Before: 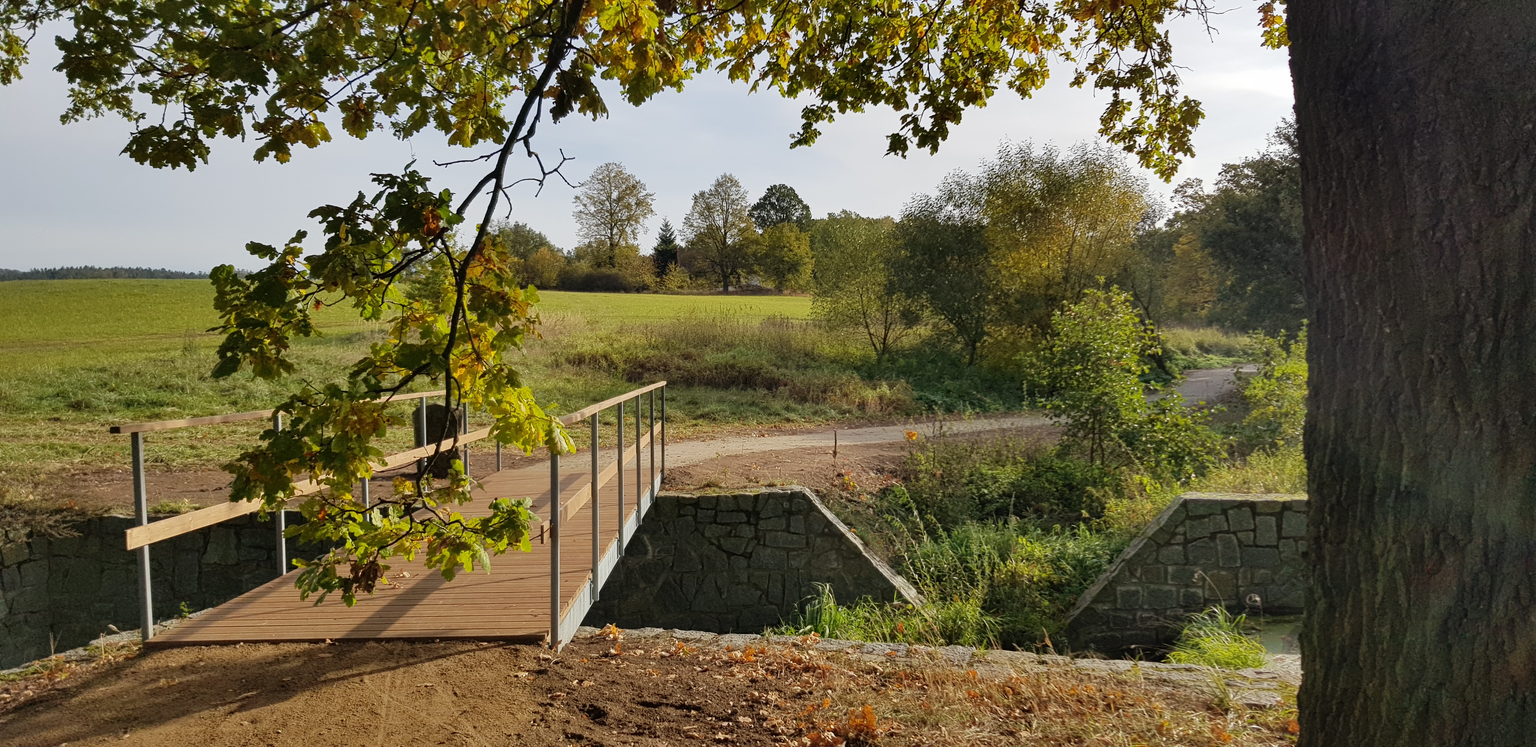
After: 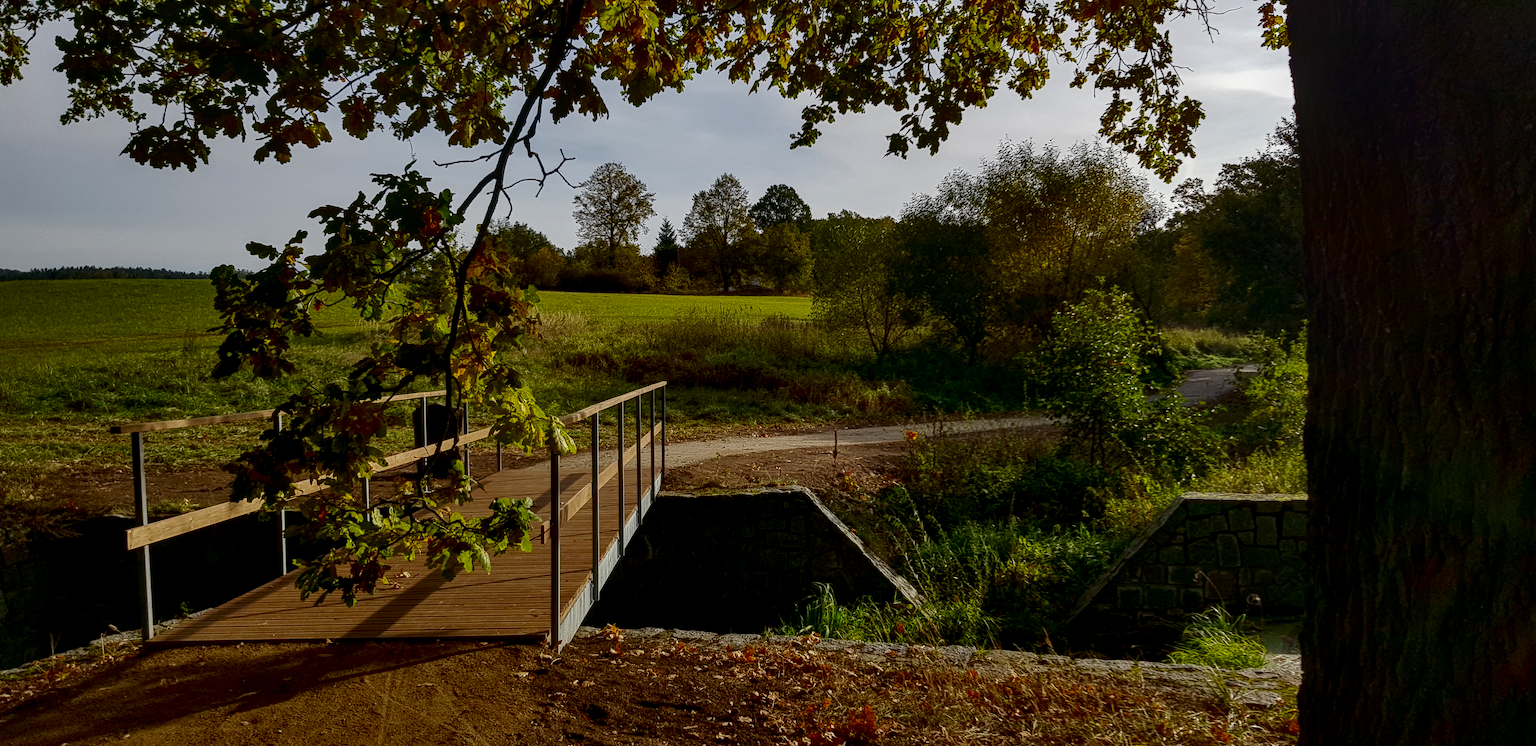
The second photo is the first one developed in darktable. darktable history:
local contrast: detail 130%
contrast brightness saturation: contrast 0.09, brightness -0.59, saturation 0.17
